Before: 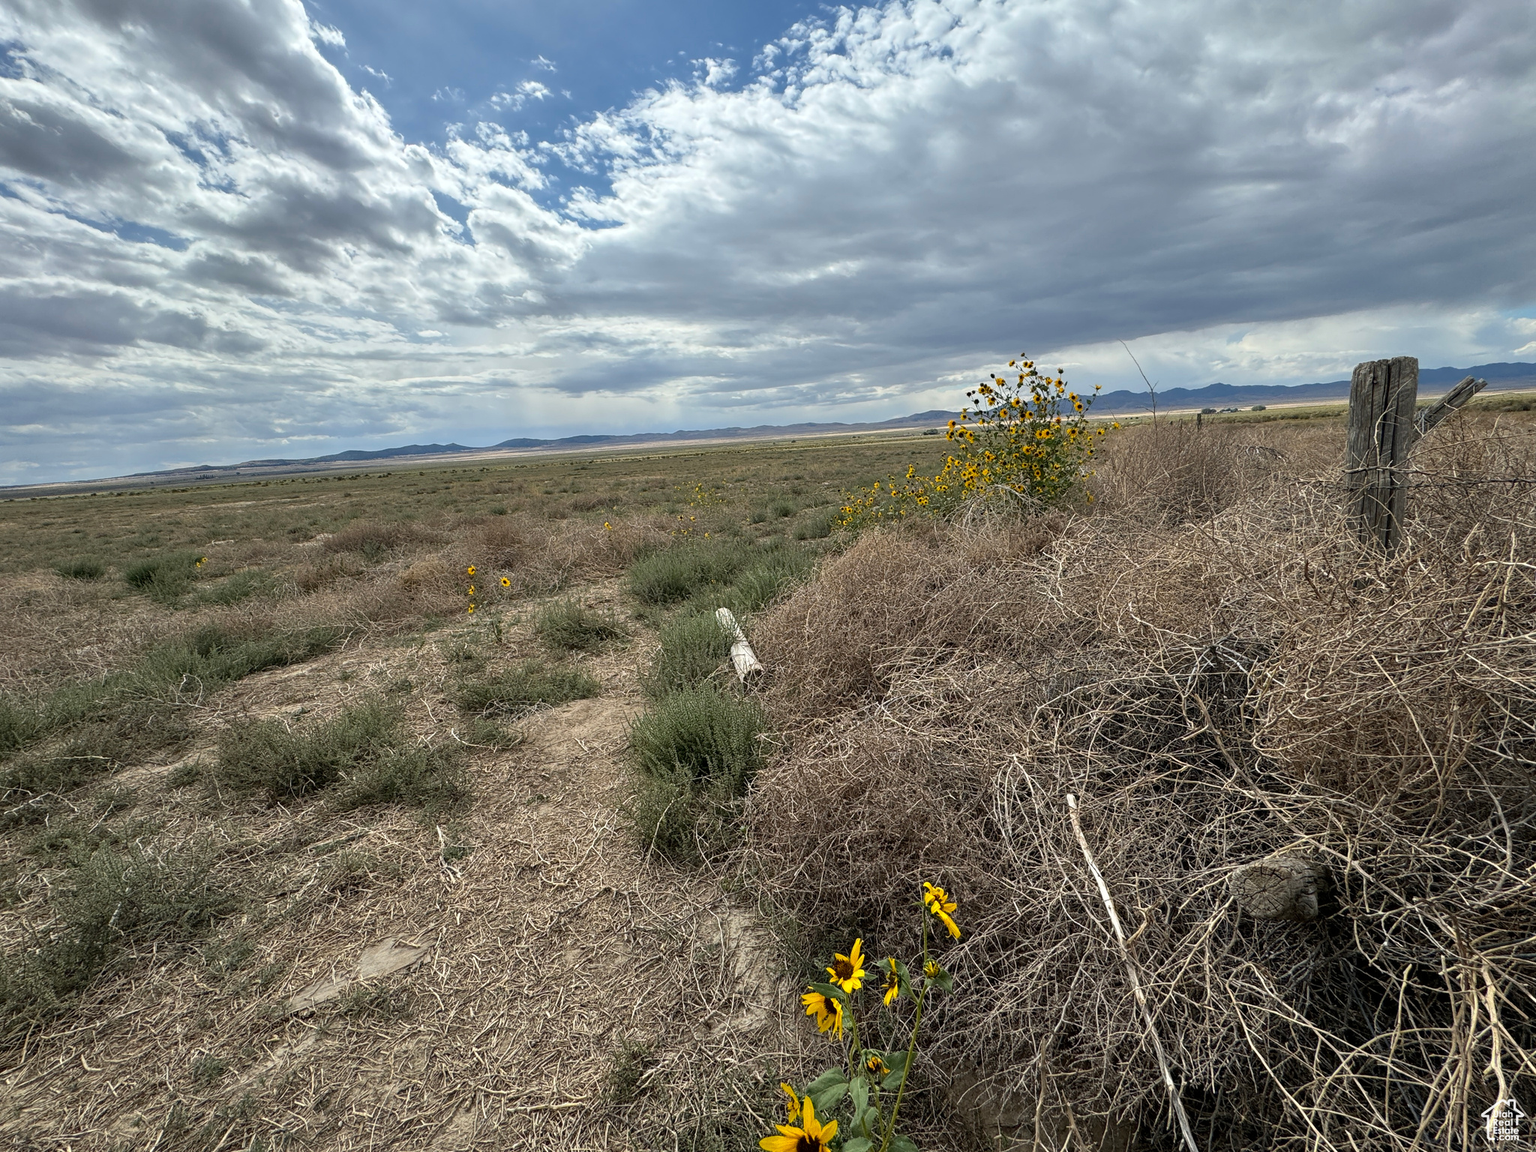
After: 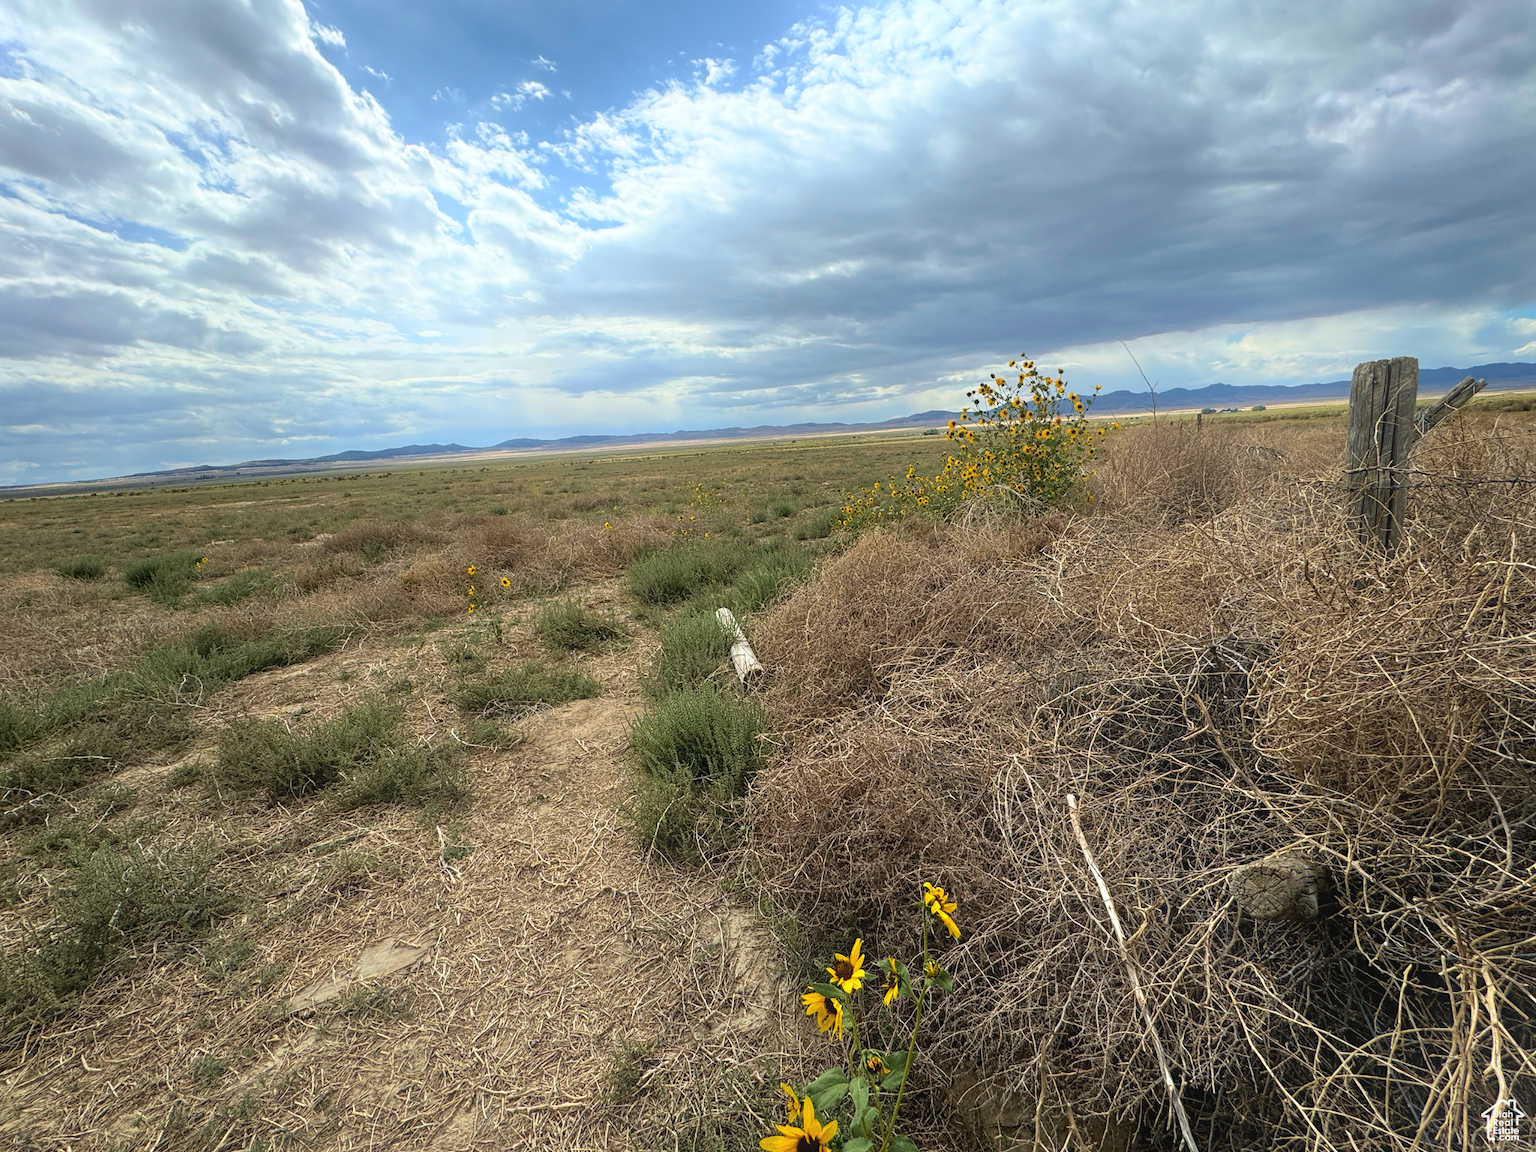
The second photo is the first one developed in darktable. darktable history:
velvia: strength 45%
bloom: on, module defaults
